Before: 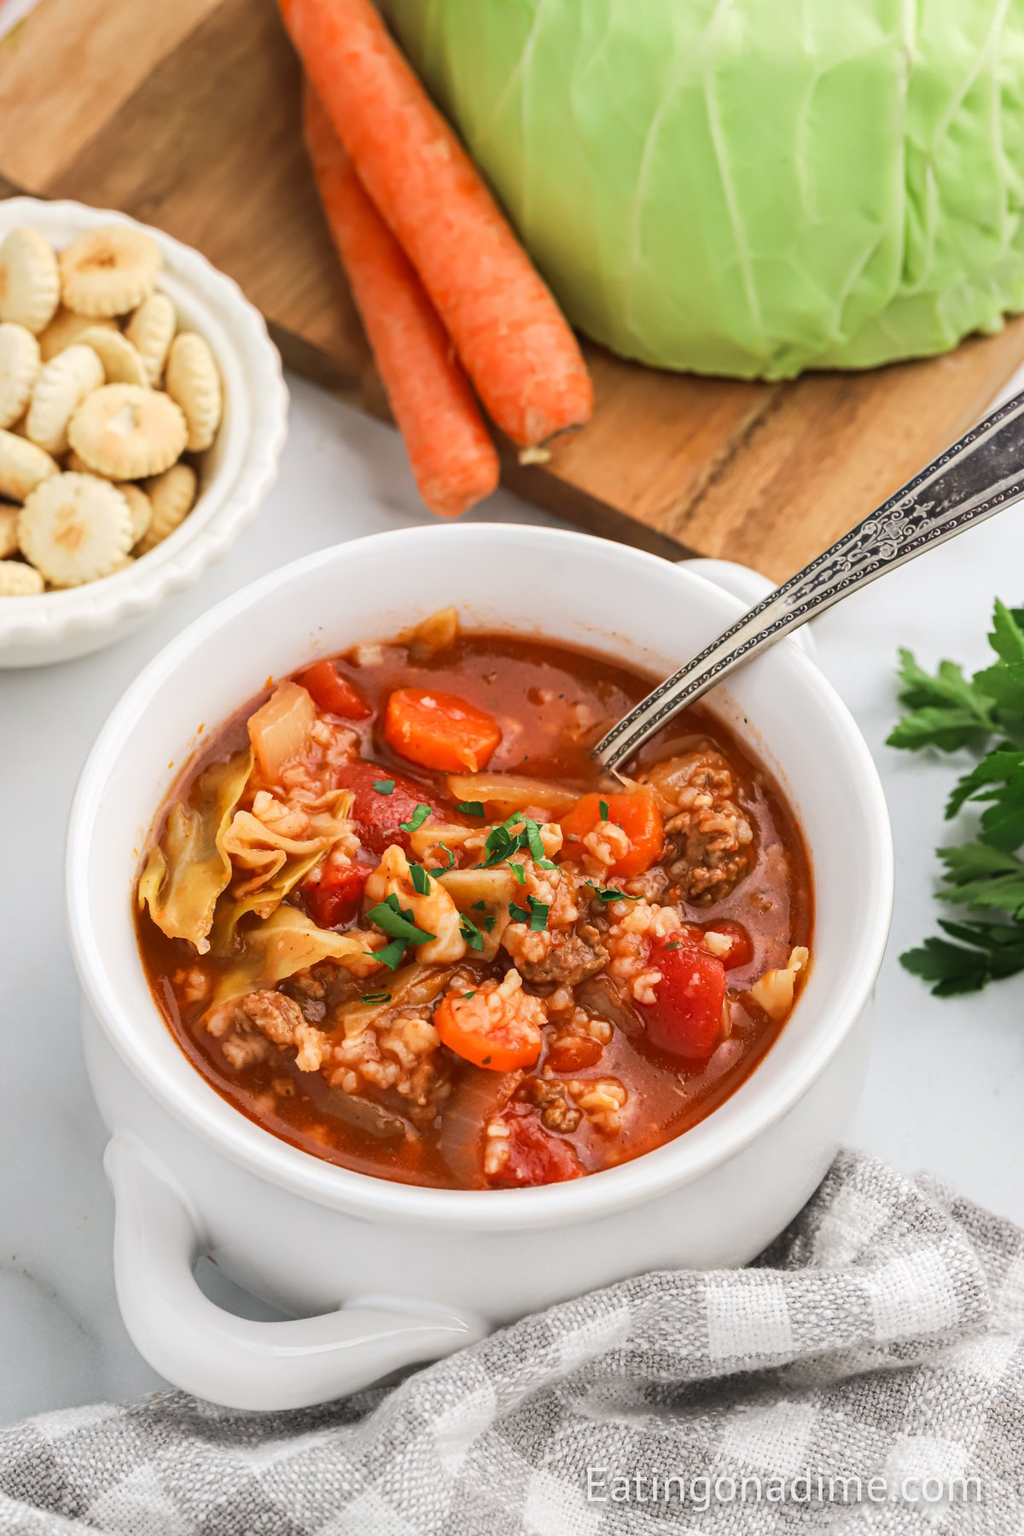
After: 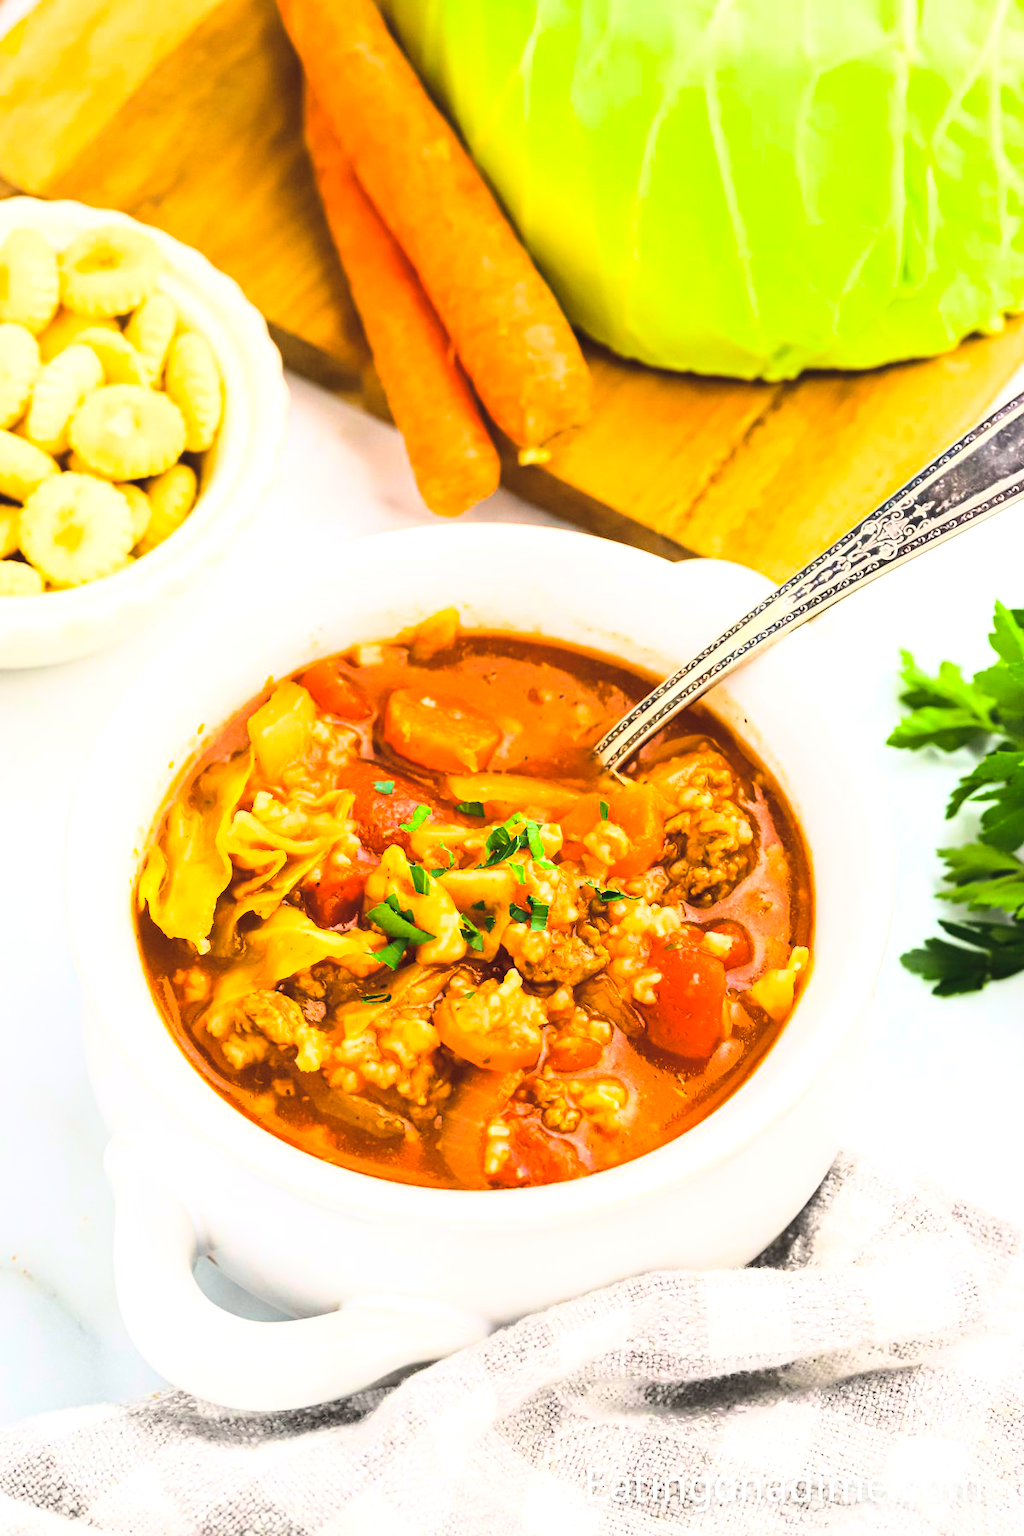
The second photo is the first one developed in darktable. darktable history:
color balance rgb: linear chroma grading › global chroma 14.882%, perceptual saturation grading › global saturation 29.281%, perceptual saturation grading › mid-tones 12.259%, perceptual saturation grading › shadows 10.511%, perceptual brilliance grading › global brilliance -4.467%, perceptual brilliance grading › highlights 24.949%, perceptual brilliance grading › mid-tones 7.513%, perceptual brilliance grading › shadows -4.551%, global vibrance 20%
contrast brightness saturation: contrast 0.142, brightness 0.216
base curve: curves: ch0 [(0, 0) (0.028, 0.03) (0.121, 0.232) (0.46, 0.748) (0.859, 0.968) (1, 1)]
